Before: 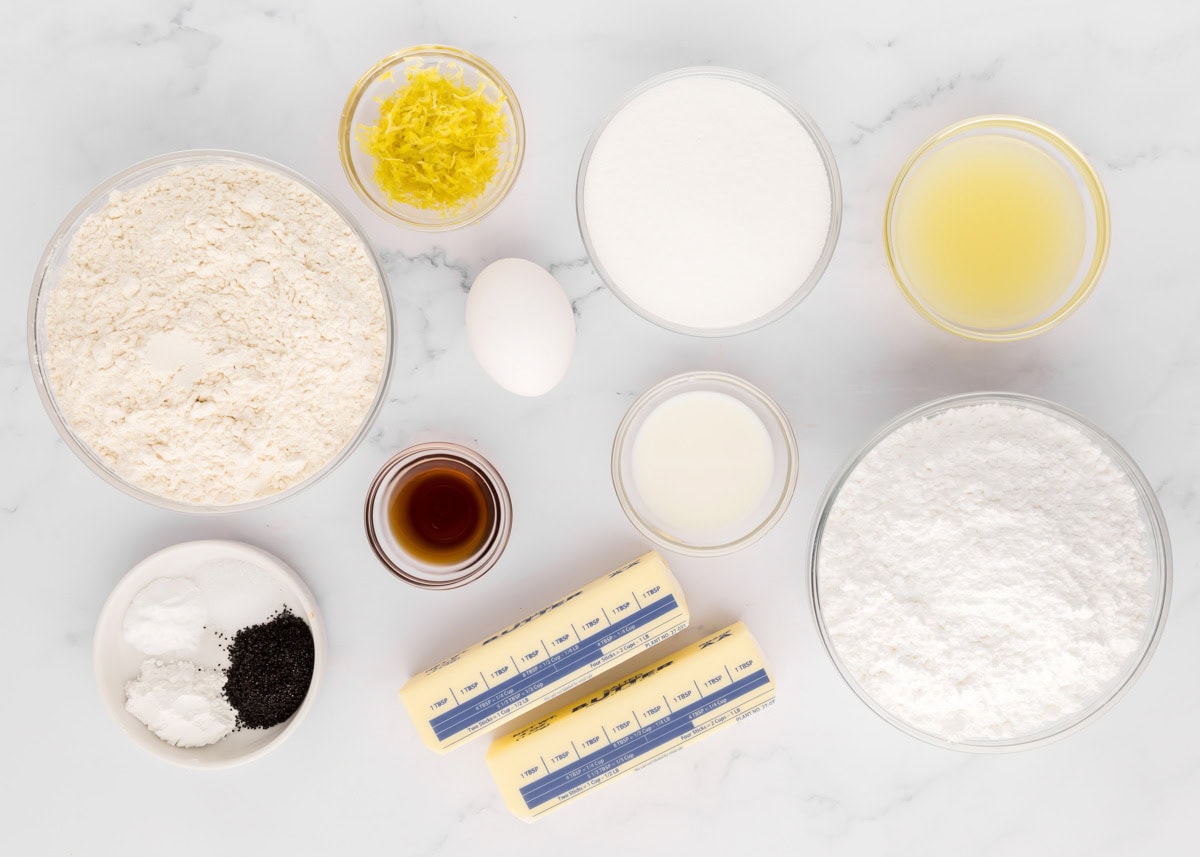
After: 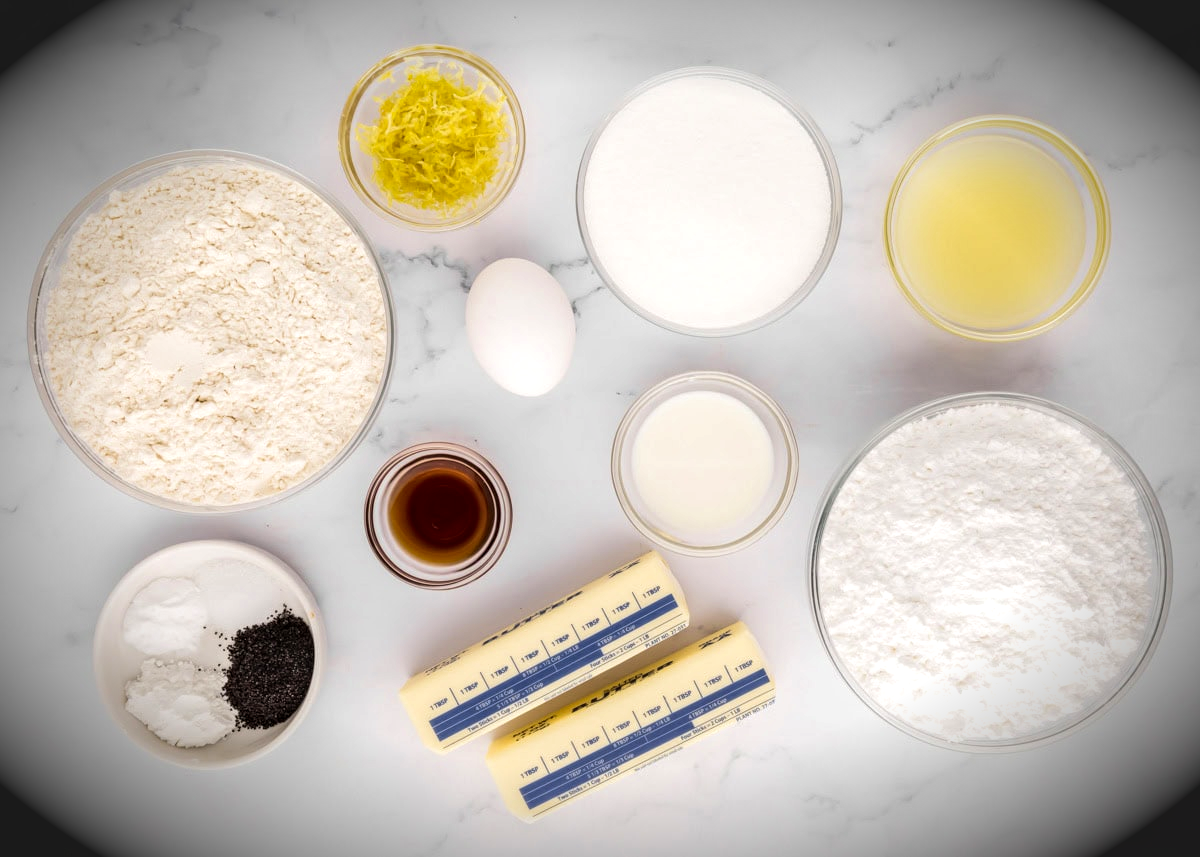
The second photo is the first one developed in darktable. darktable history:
vignetting: brightness -0.987, saturation 0.496, automatic ratio true
local contrast: detail 150%
velvia: on, module defaults
